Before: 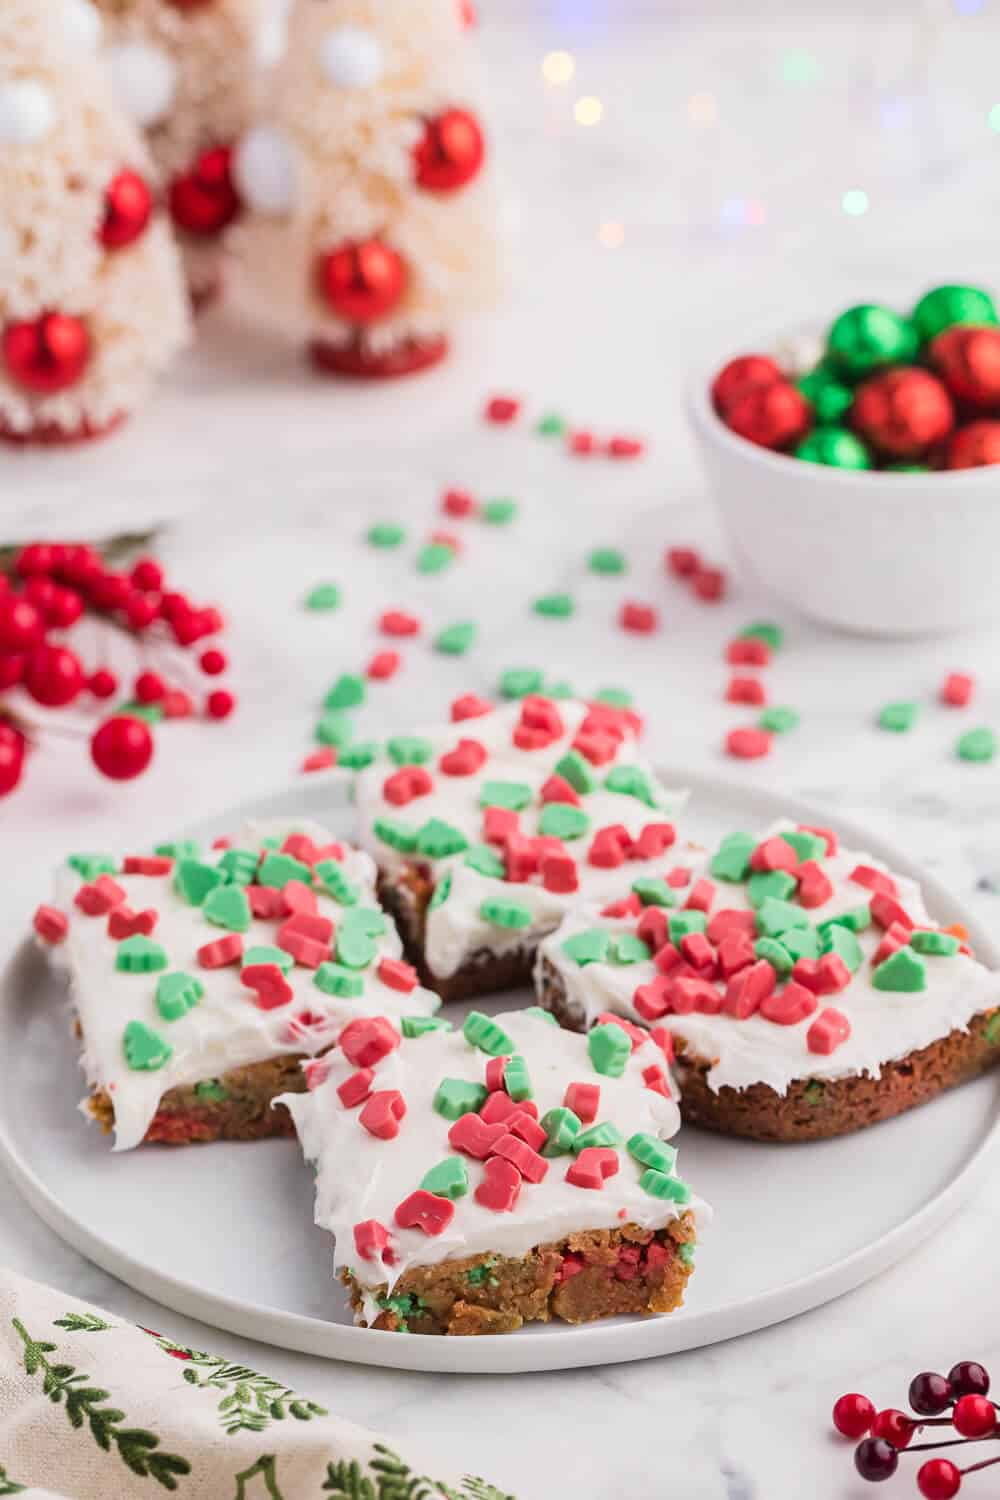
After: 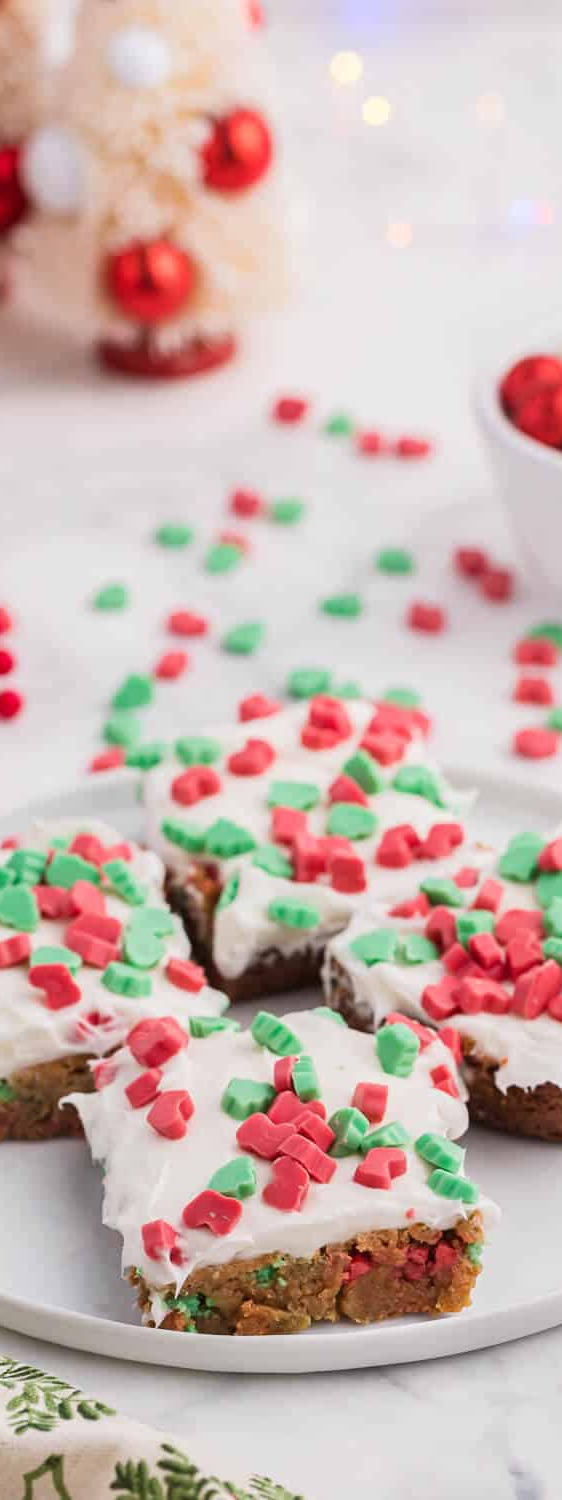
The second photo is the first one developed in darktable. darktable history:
crop: left 21.243%, right 22.485%
